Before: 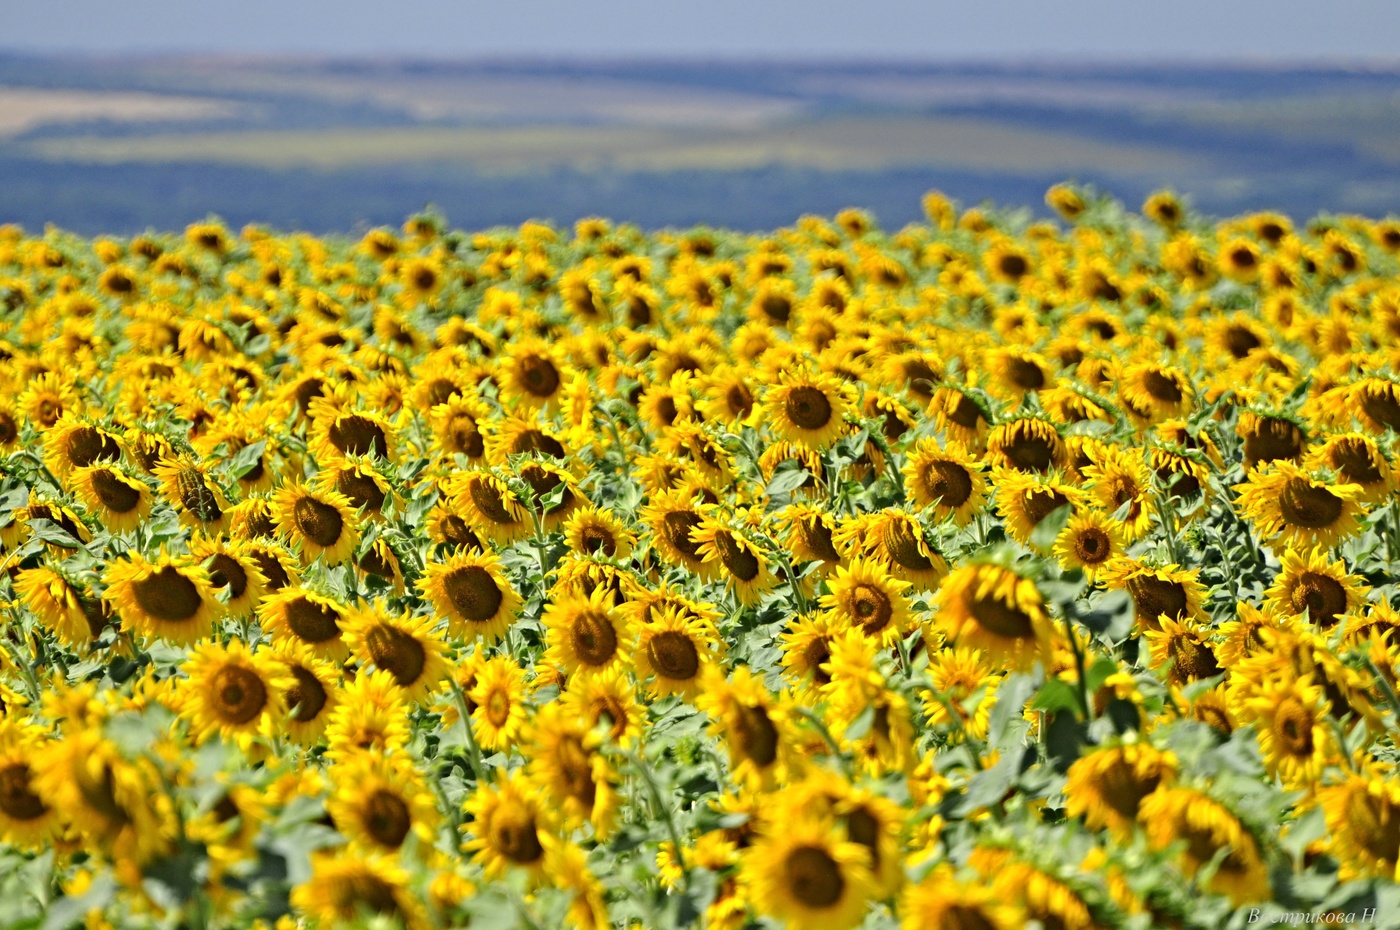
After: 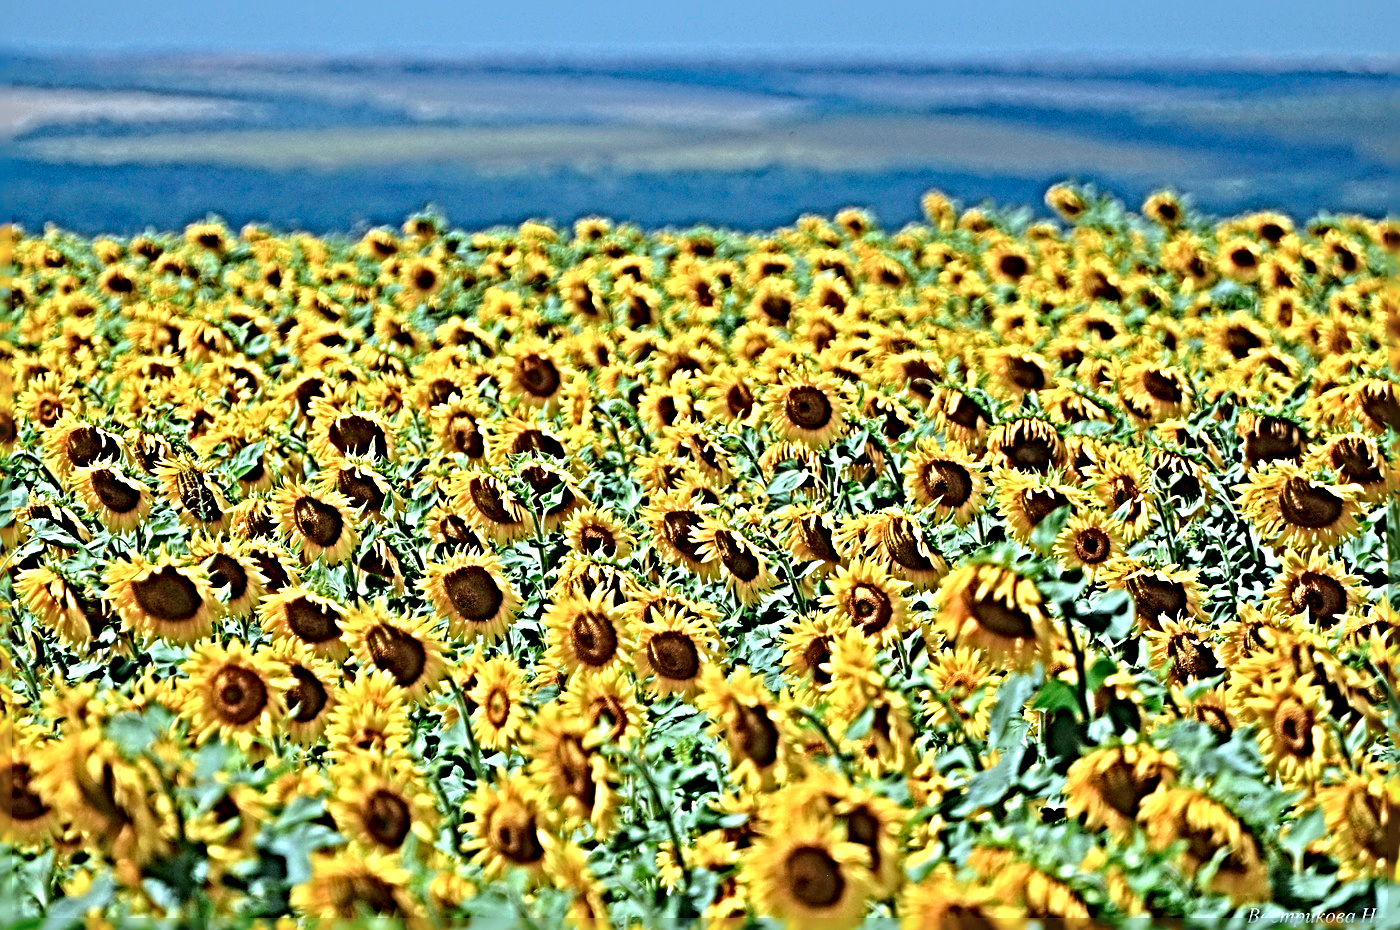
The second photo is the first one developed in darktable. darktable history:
color correction: highlights a* -8.74, highlights b* -22.91
sharpen: radius 6.291, amount 1.79, threshold 0.191
